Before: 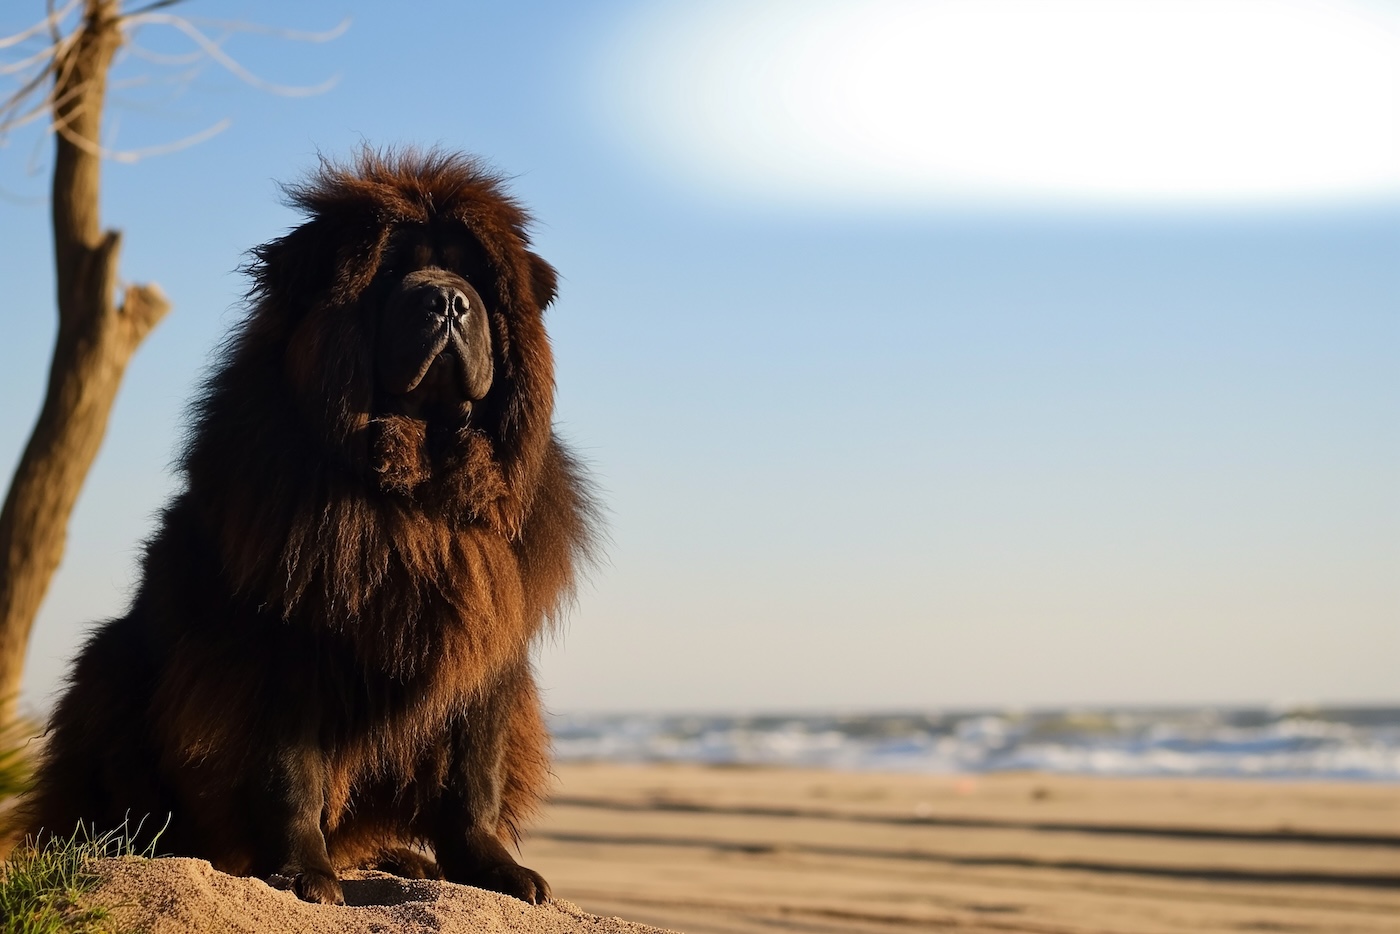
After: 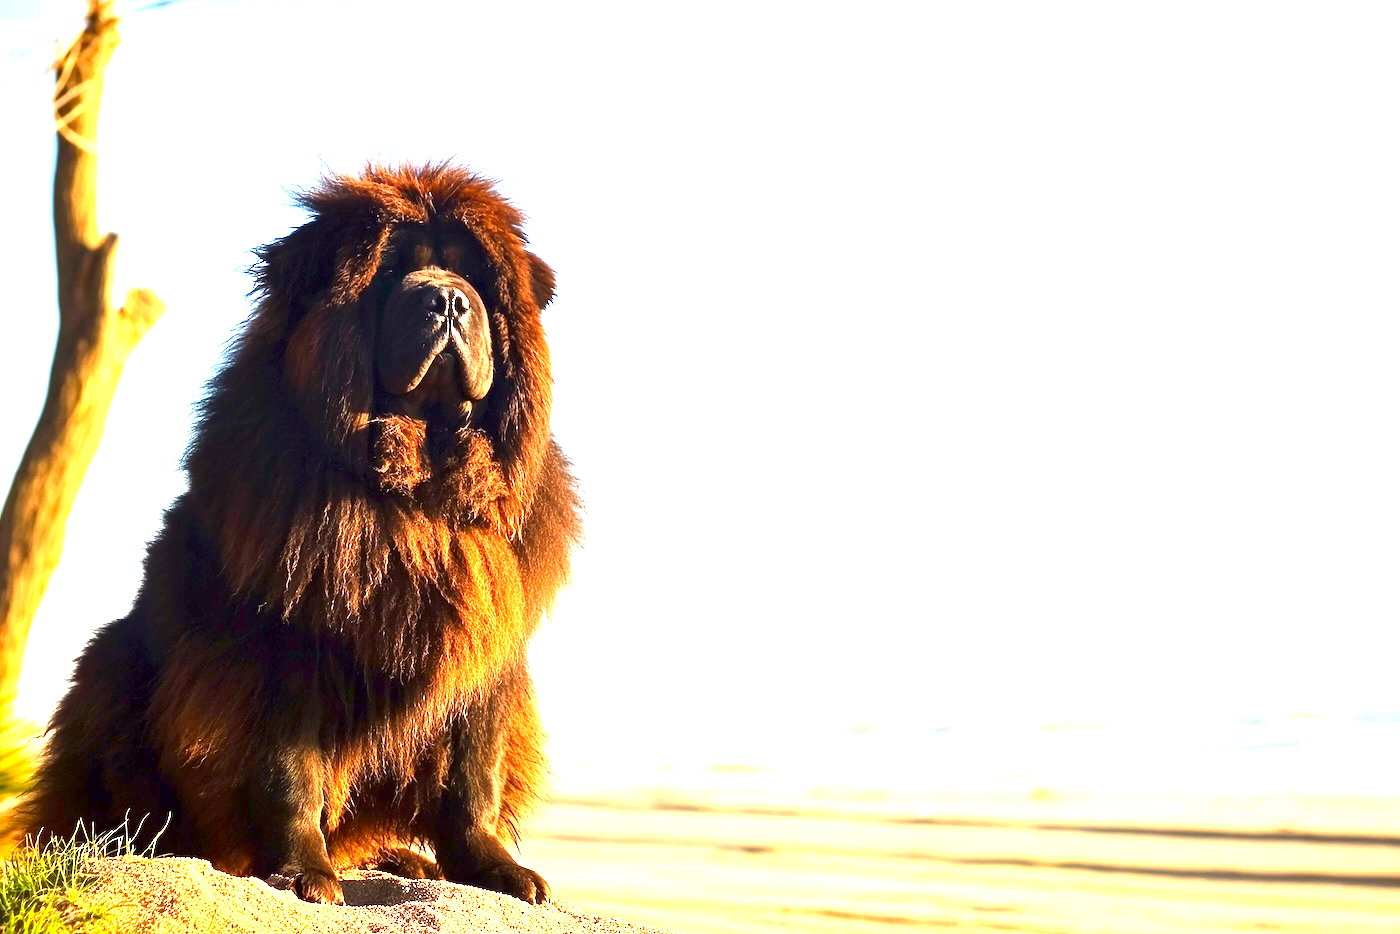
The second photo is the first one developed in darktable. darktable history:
exposure: black level correction 0.001, exposure 2.704 EV, compensate exposure bias true, compensate highlight preservation false
contrast brightness saturation: contrast 0.093, saturation 0.284
